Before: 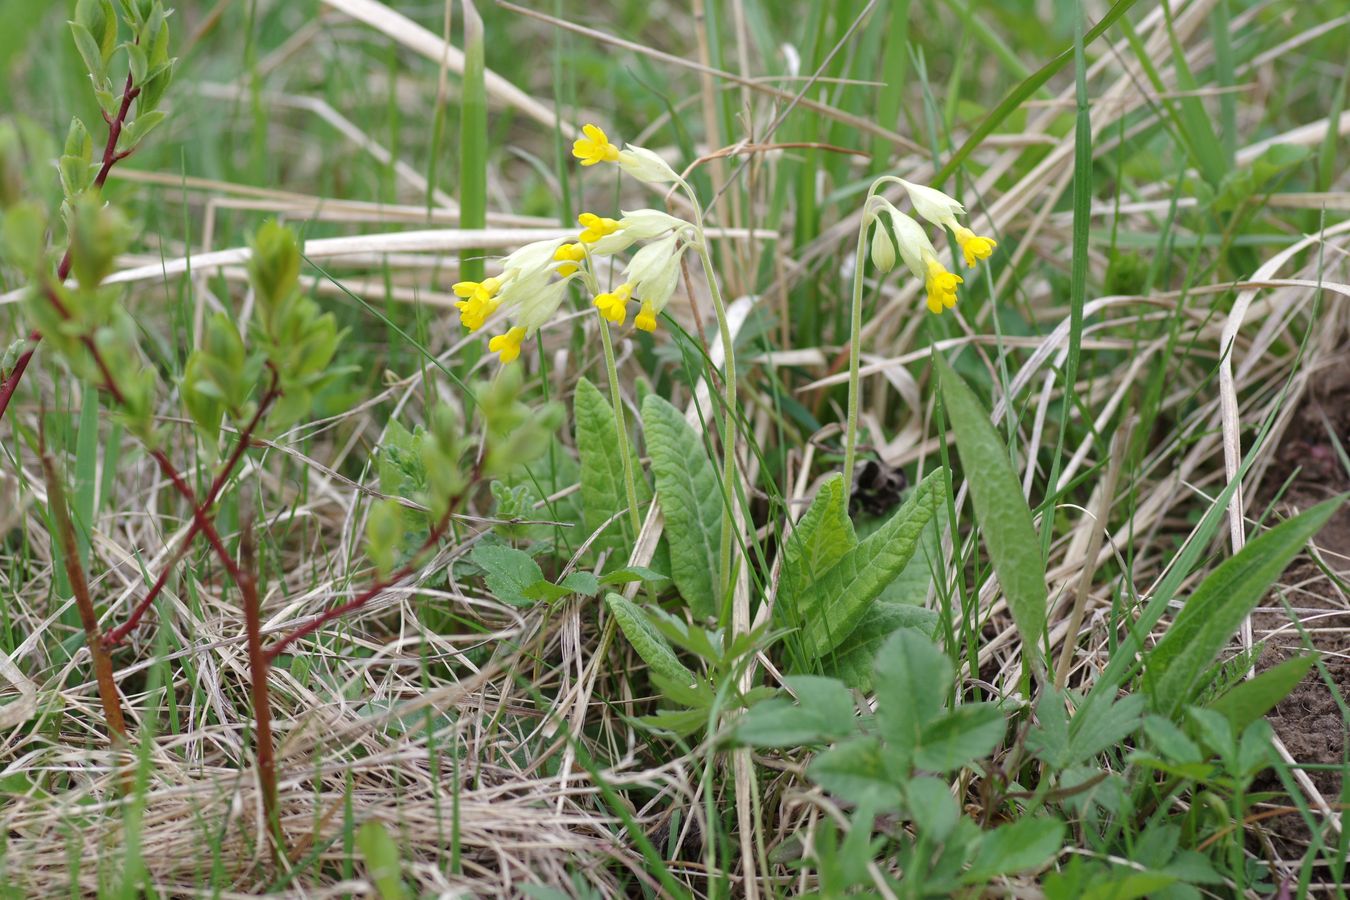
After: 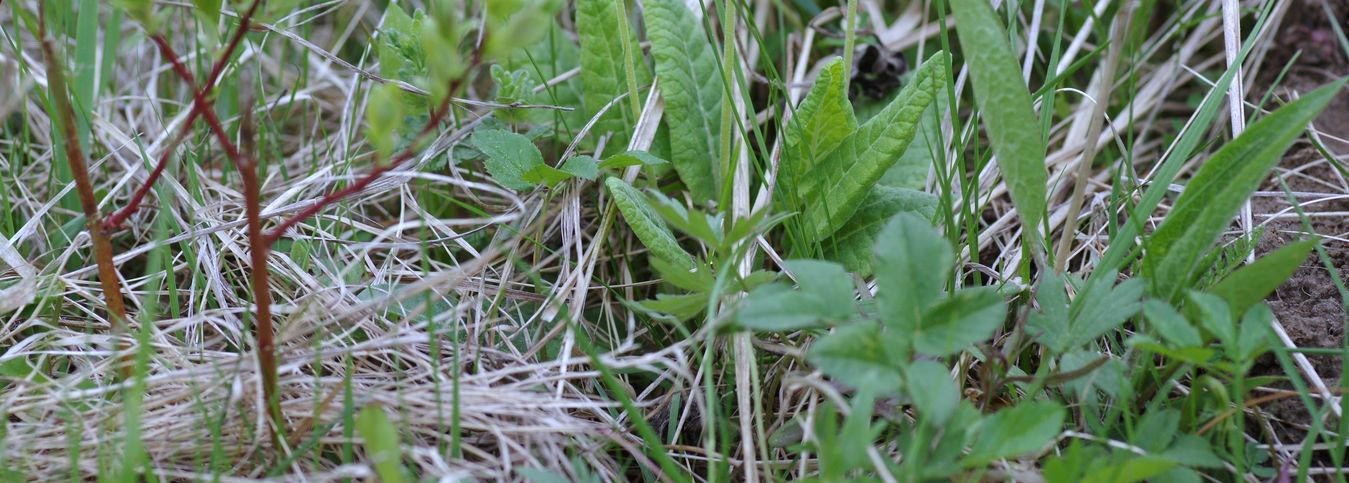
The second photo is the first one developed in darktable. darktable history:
crop and rotate: top 46.237%
white balance: red 0.948, green 1.02, blue 1.176
